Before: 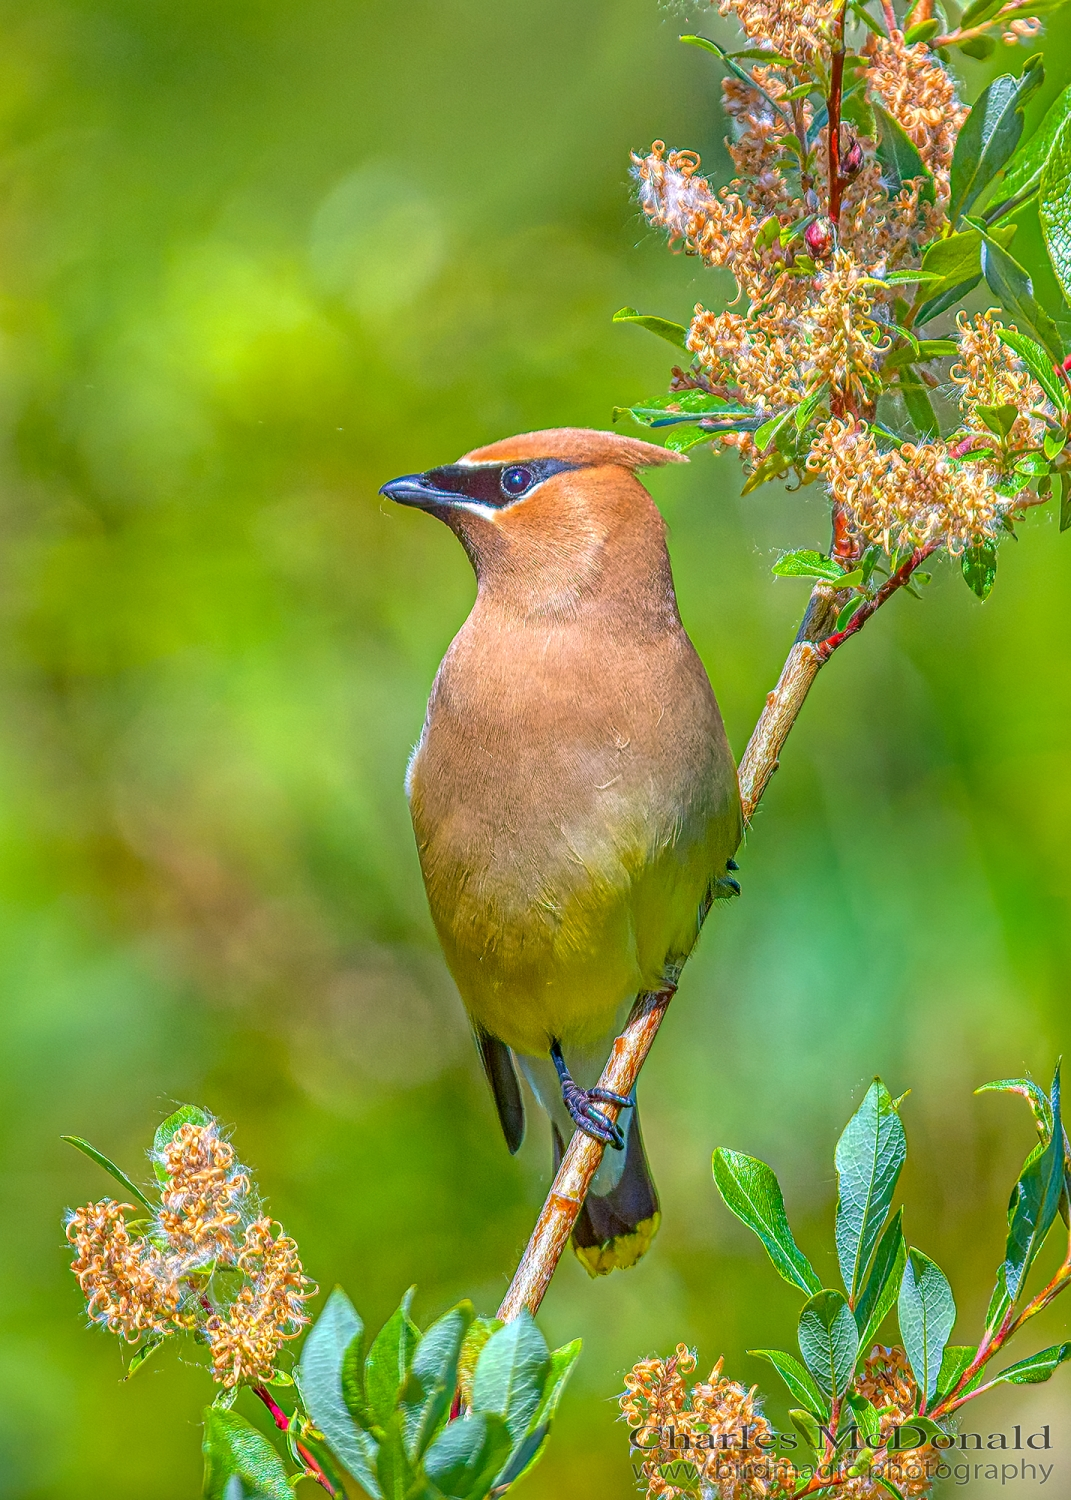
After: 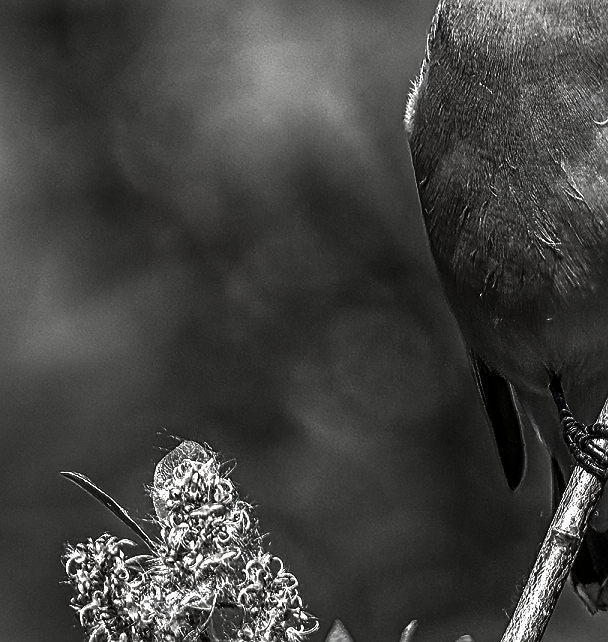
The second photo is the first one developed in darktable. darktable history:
sharpen: on, module defaults
color balance rgb: shadows lift › chroma 1.015%, shadows lift › hue 217.08°, perceptual saturation grading › global saturation 25.263%, perceptual brilliance grading › highlights 9.692%, perceptual brilliance grading › mid-tones 5.15%, global vibrance 12.789%
crop: top 44.294%, right 43.215%, bottom 12.859%
contrast brightness saturation: contrast 0.015, brightness -0.999, saturation -0.986
